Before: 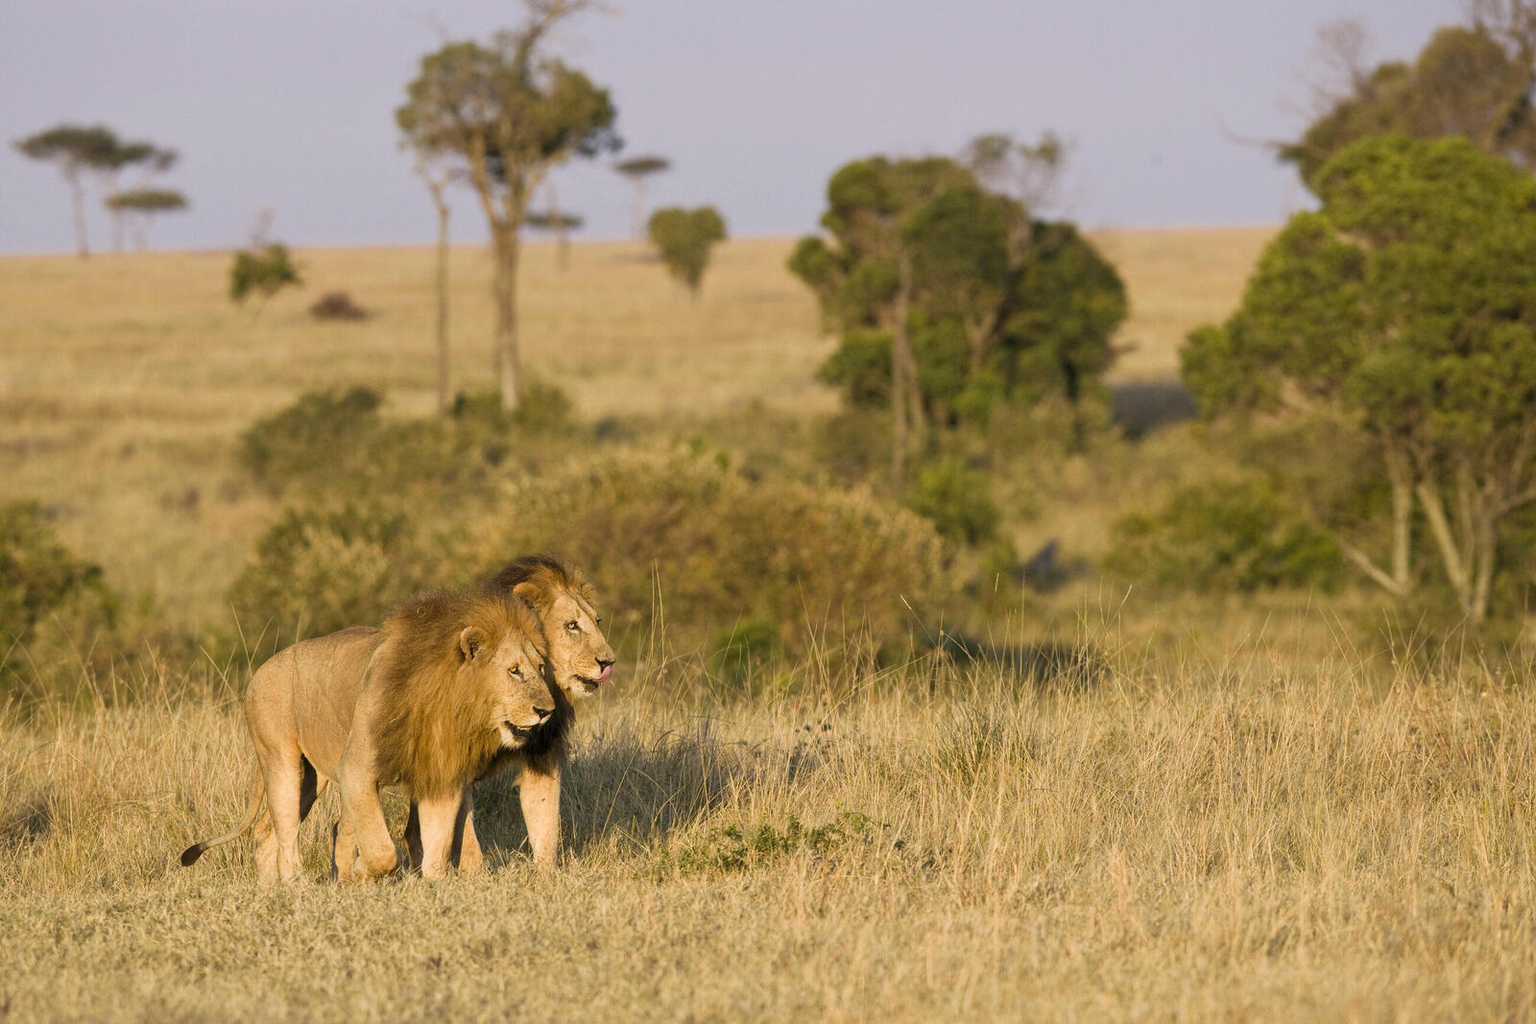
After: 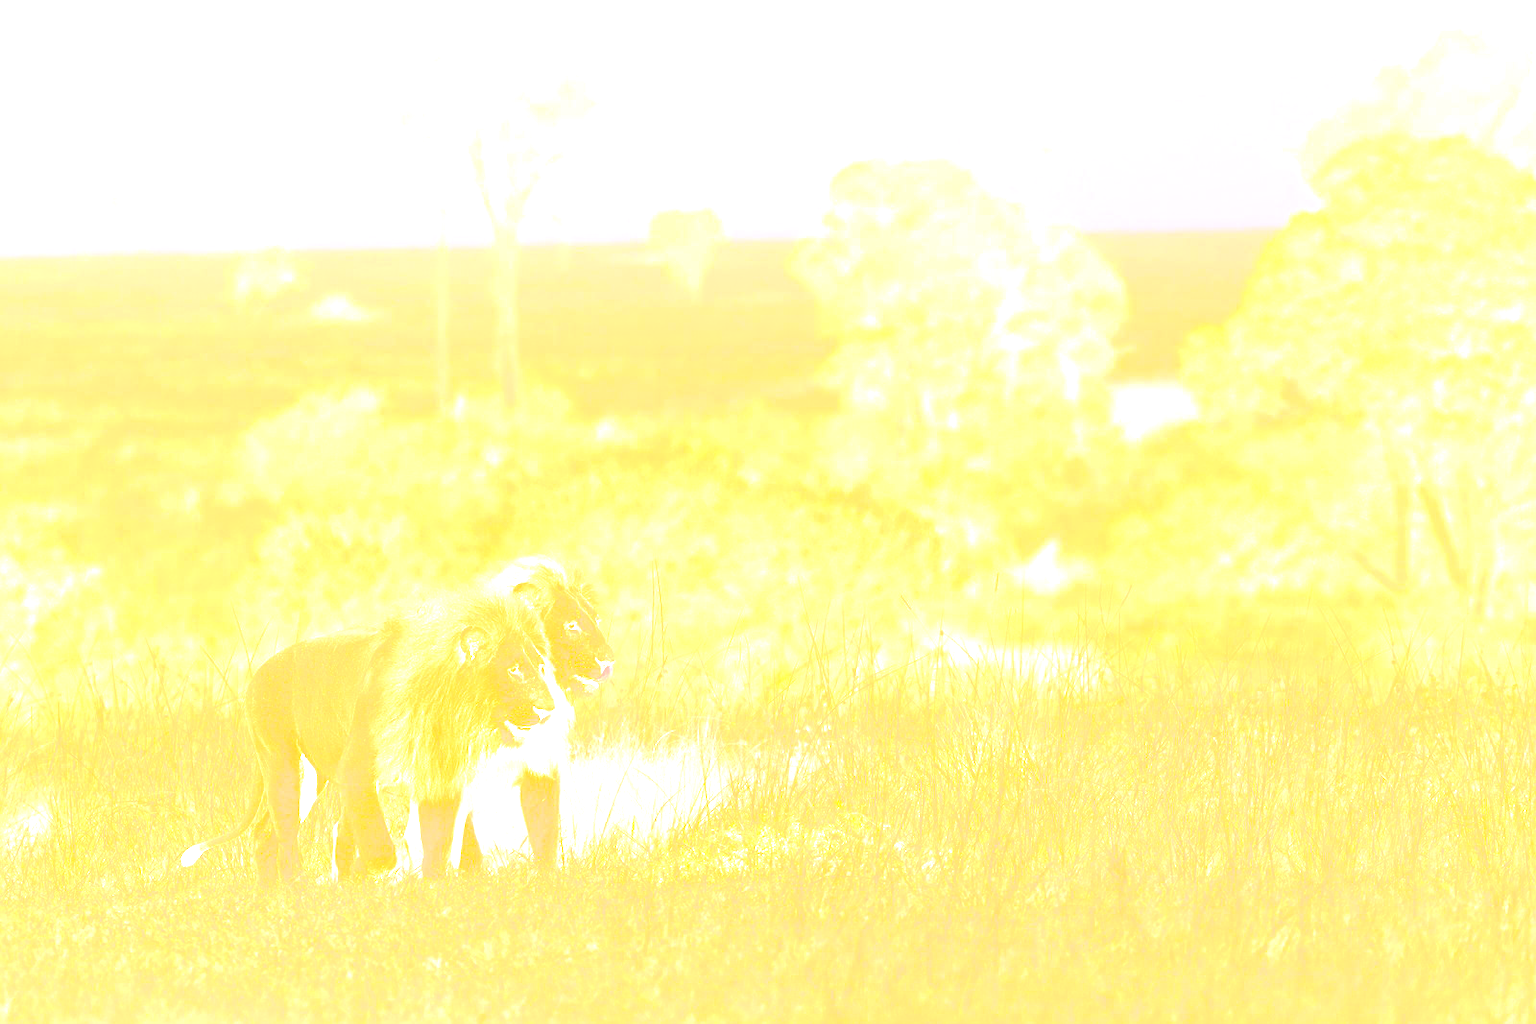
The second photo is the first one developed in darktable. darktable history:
sharpen: on, module defaults
color correction: highlights a* 19.59, highlights b* 27.49, shadows a* 3.46, shadows b* -17.28, saturation 0.73
white balance: red 1.05, blue 1.072
bloom: size 85%, threshold 5%, strength 85%
graduated density: density 2.02 EV, hardness 44%, rotation 0.374°, offset 8.21, hue 208.8°, saturation 97%
contrast brightness saturation: contrast 0.24, brightness 0.26, saturation 0.39
color balance rgb: perceptual saturation grading › global saturation 20%, global vibrance 20%
